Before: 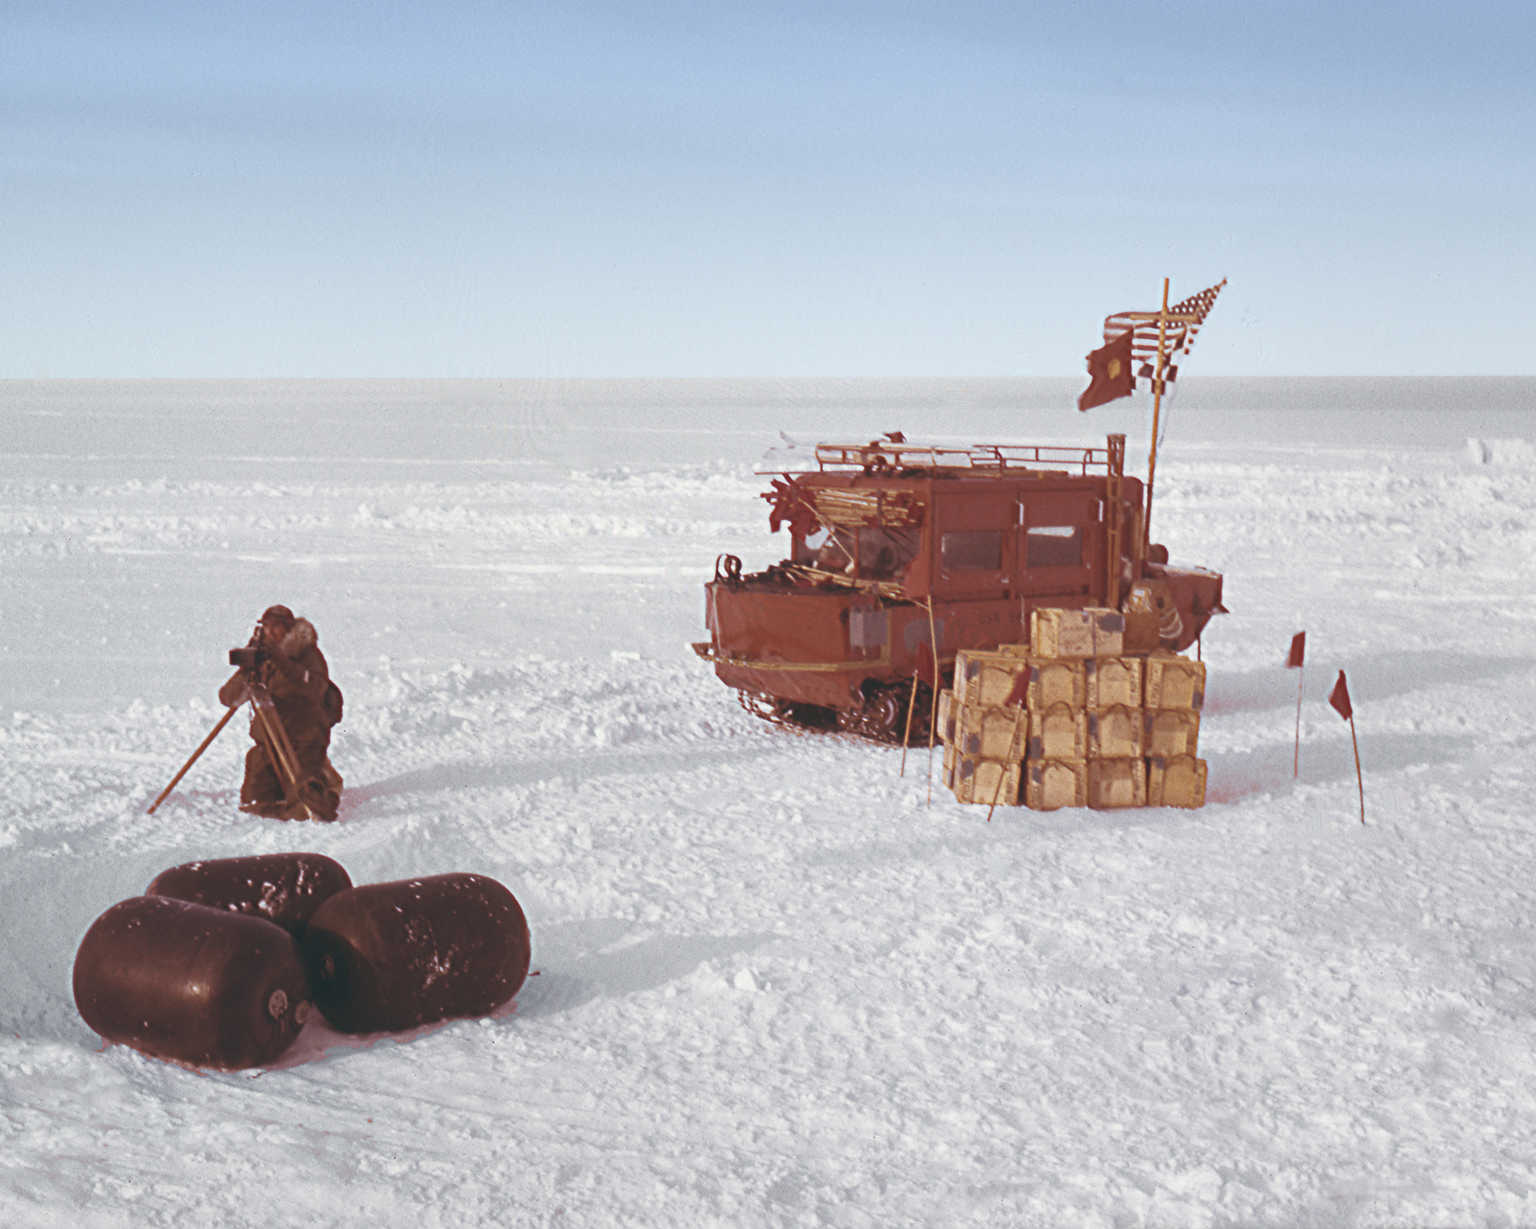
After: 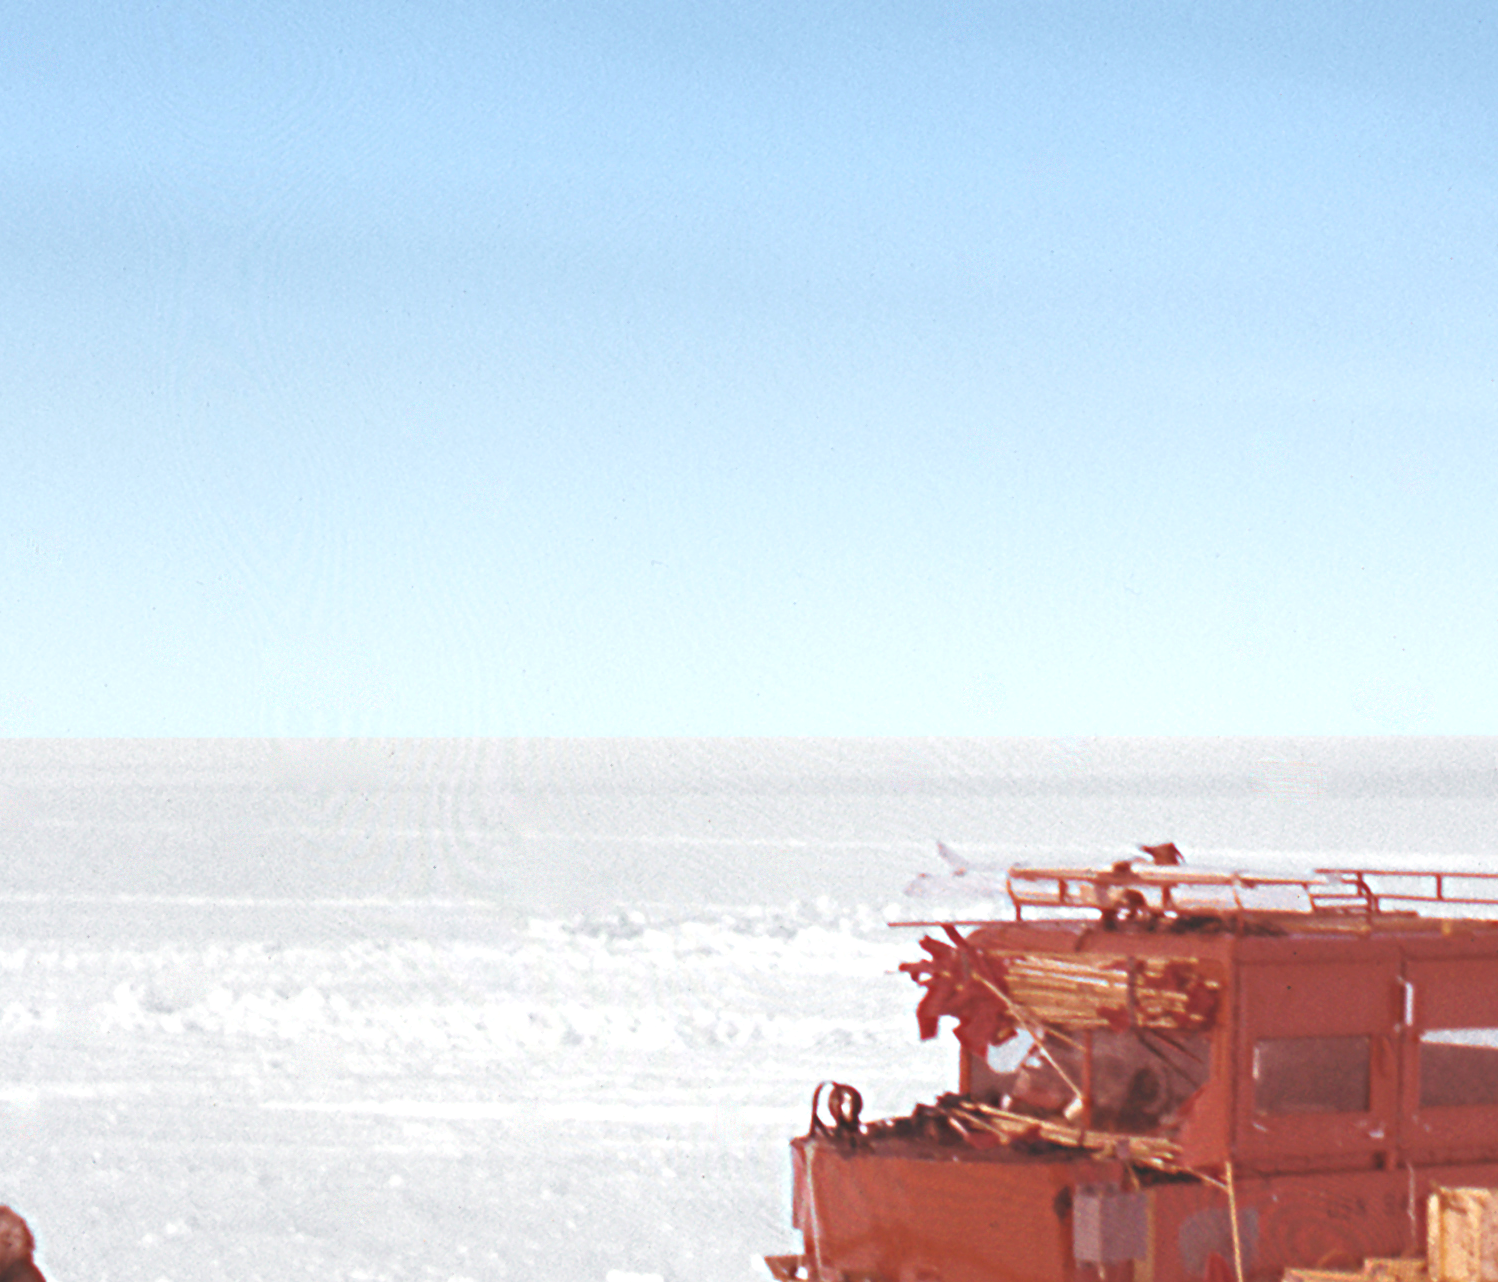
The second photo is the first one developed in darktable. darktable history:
crop: left 19.55%, right 30.494%, bottom 46.55%
exposure: exposure 0.379 EV, compensate highlight preservation false
